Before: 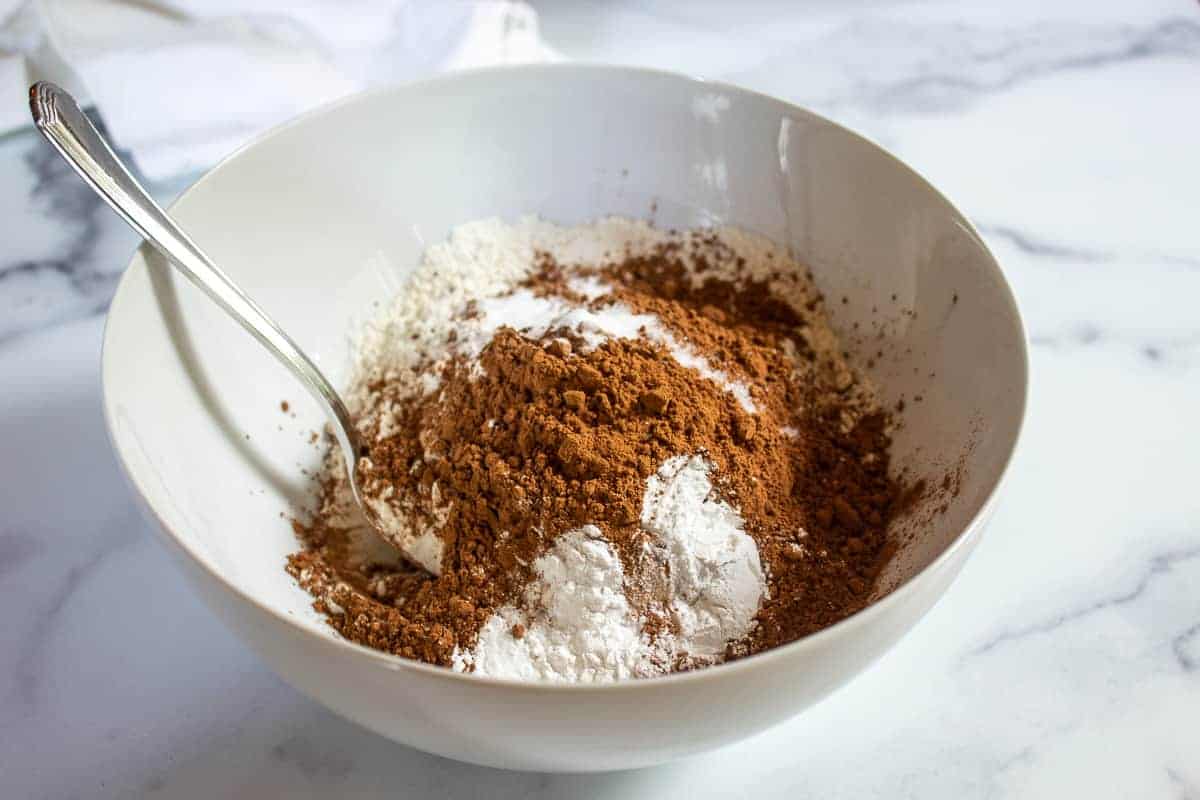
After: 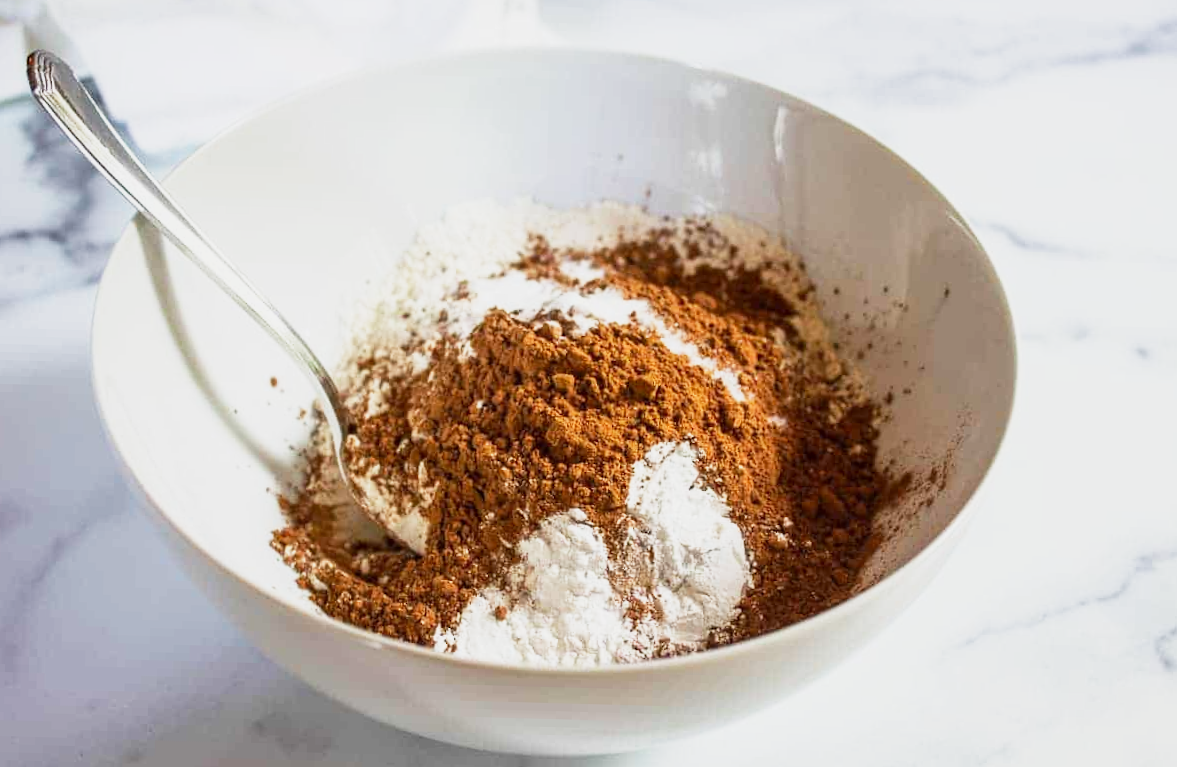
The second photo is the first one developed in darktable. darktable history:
vibrance: on, module defaults
base curve: curves: ch0 [(0, 0) (0.088, 0.125) (0.176, 0.251) (0.354, 0.501) (0.613, 0.749) (1, 0.877)], preserve colors none
rotate and perspective: rotation 1.57°, crop left 0.018, crop right 0.982, crop top 0.039, crop bottom 0.961
